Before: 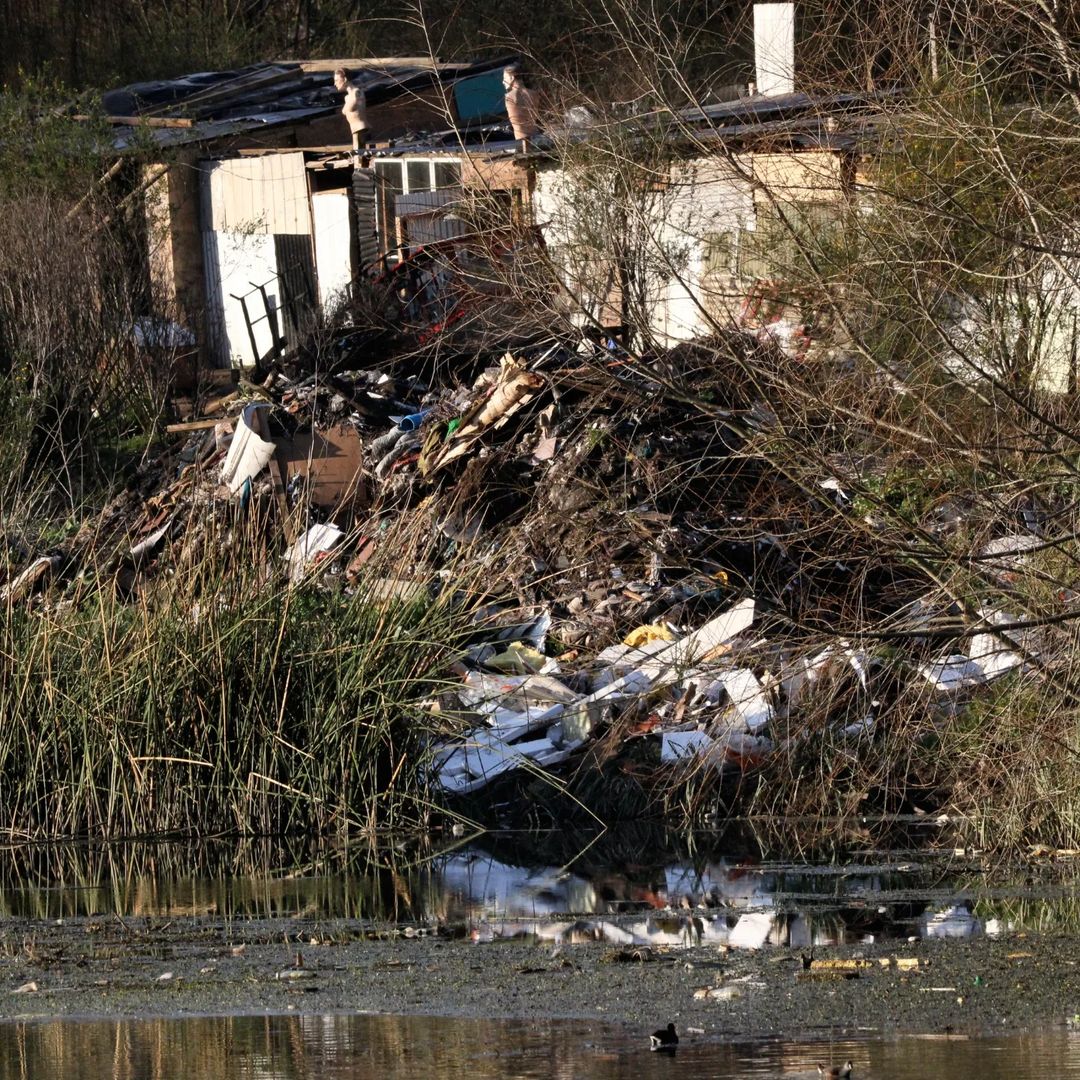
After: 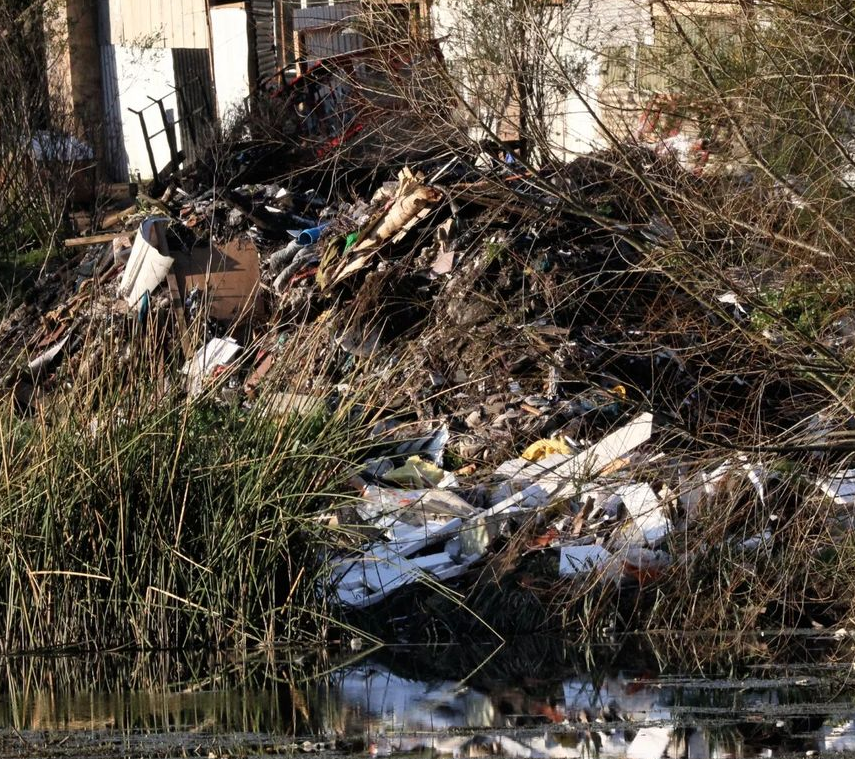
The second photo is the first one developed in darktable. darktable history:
crop: left 9.473%, top 17.251%, right 11.296%, bottom 12.387%
